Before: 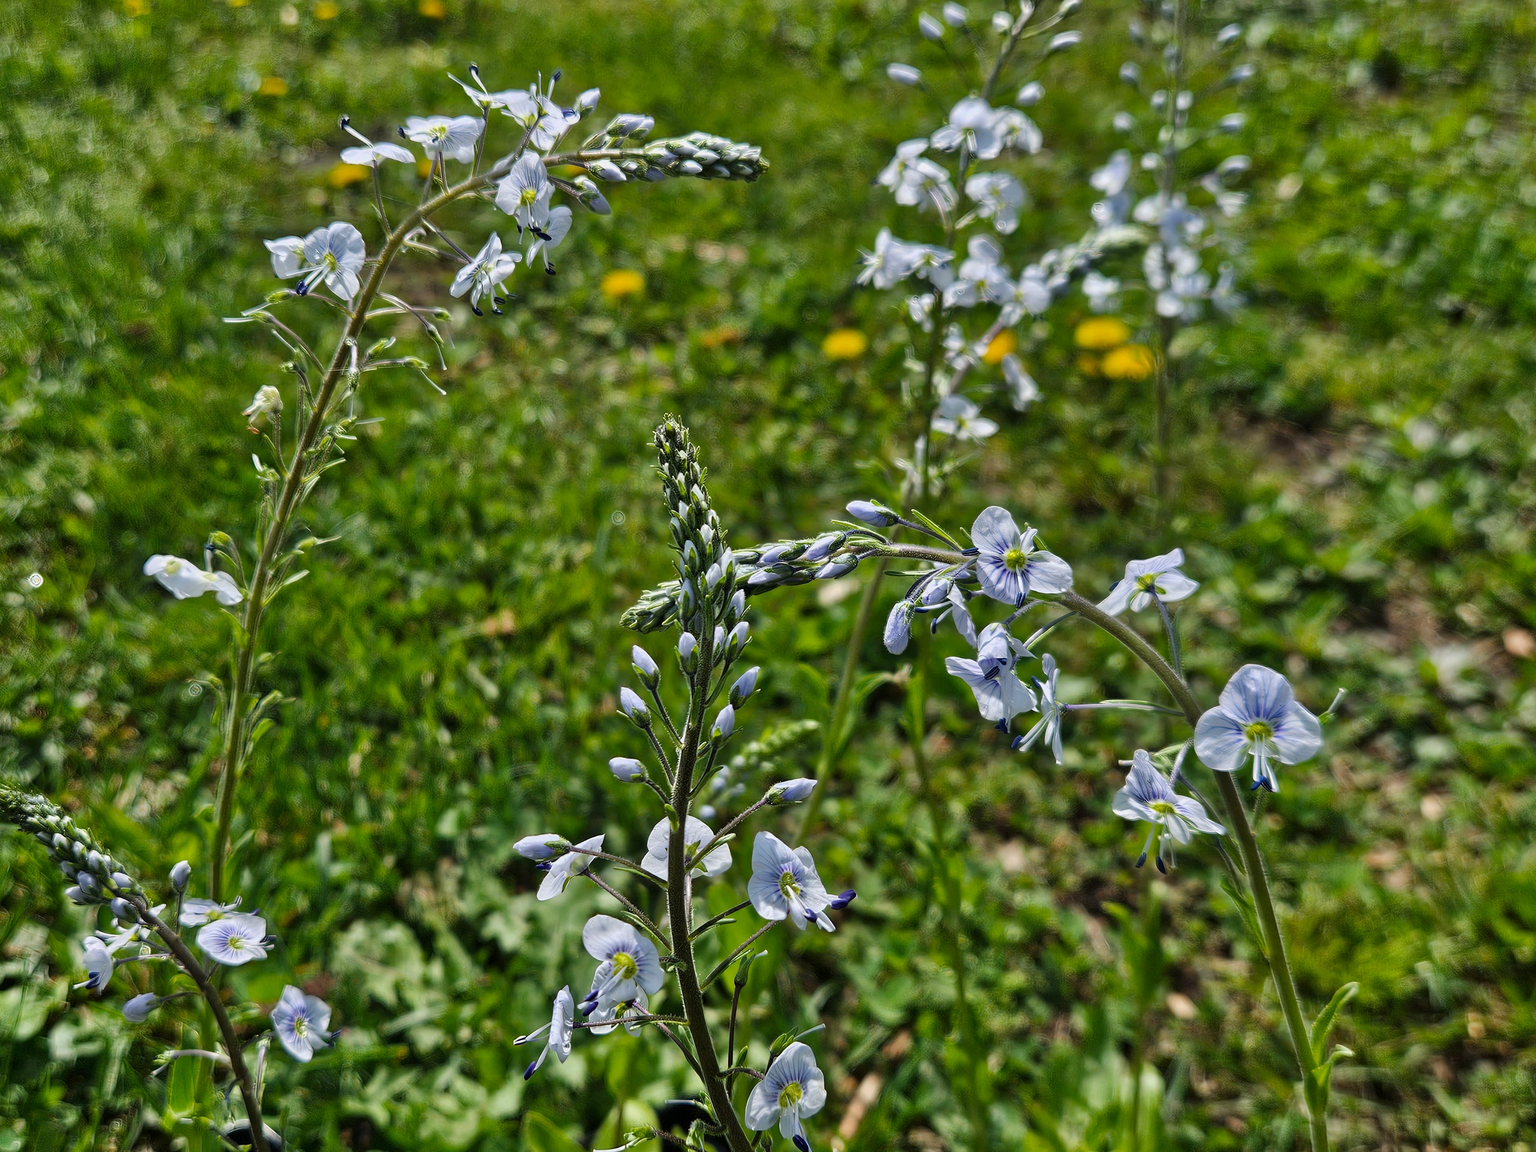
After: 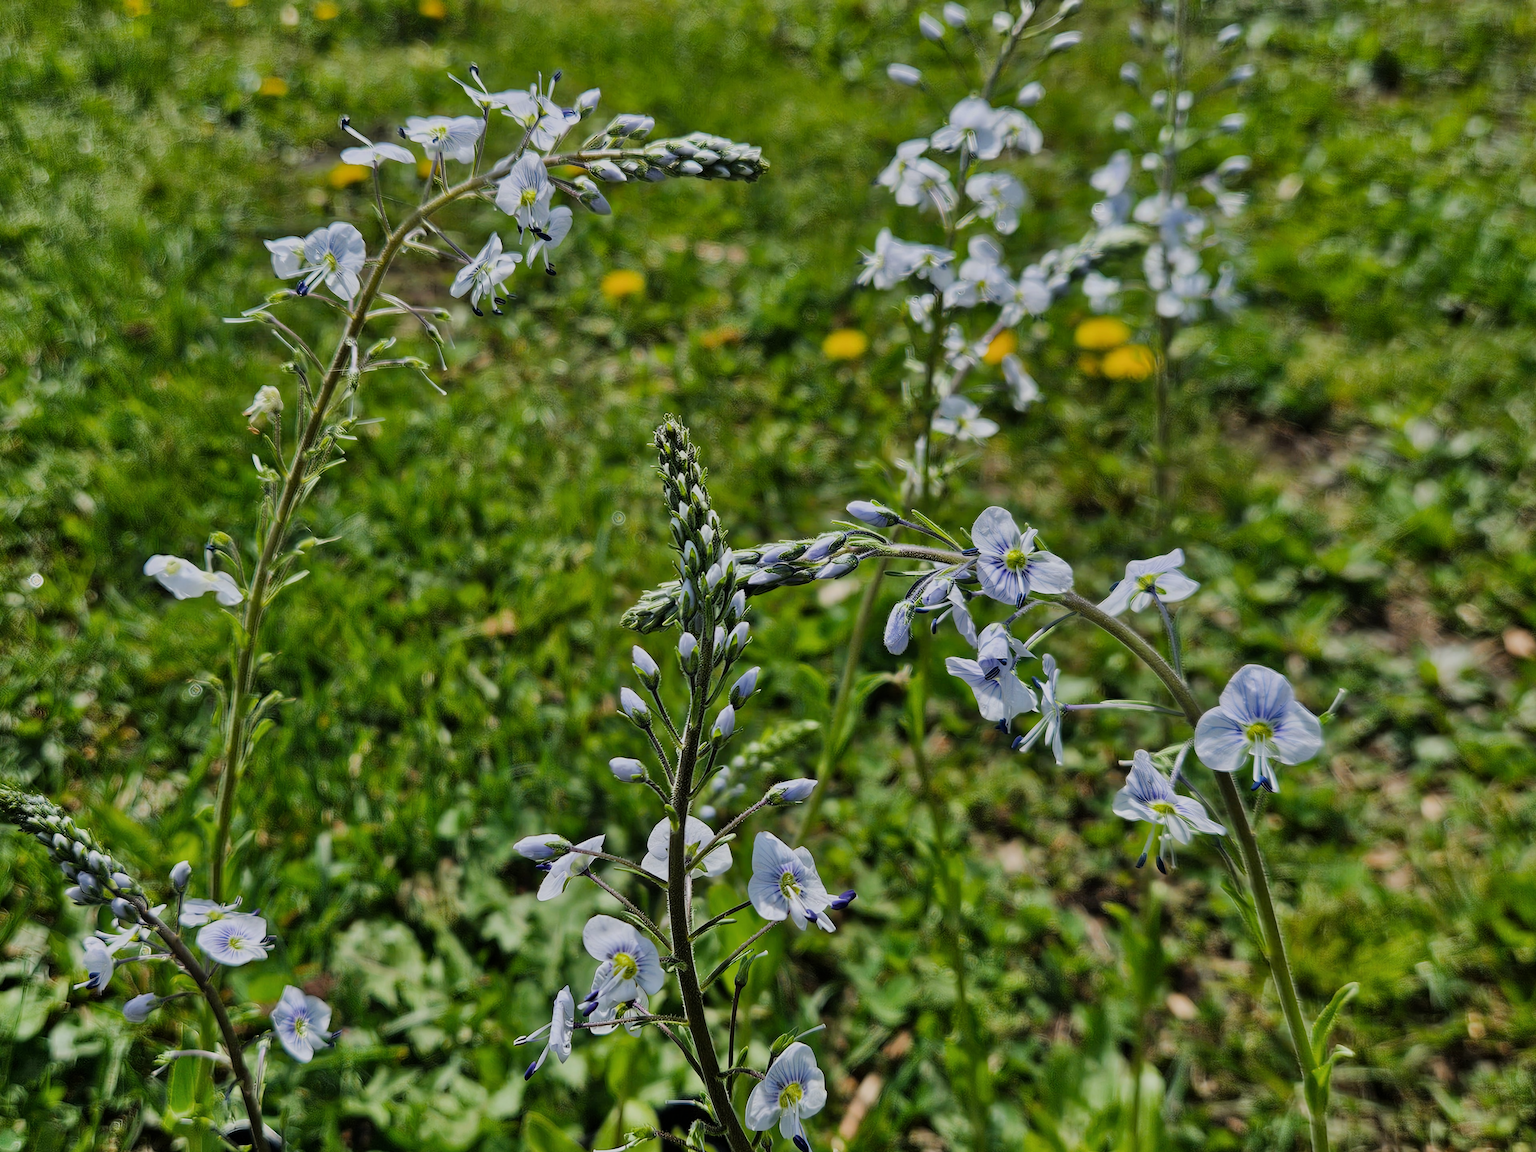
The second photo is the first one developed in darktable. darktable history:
filmic rgb: black relative exposure -16 EV, white relative exposure 4.97 EV, hardness 6.25
shadows and highlights: radius 337.17, shadows 29.01, soften with gaussian
